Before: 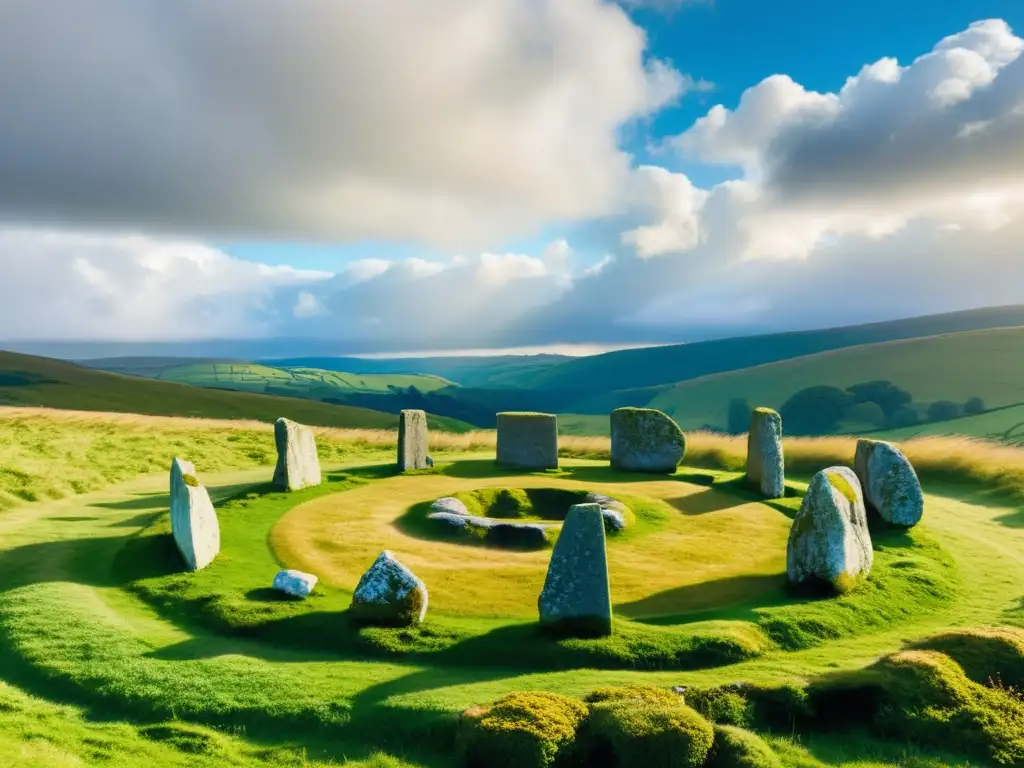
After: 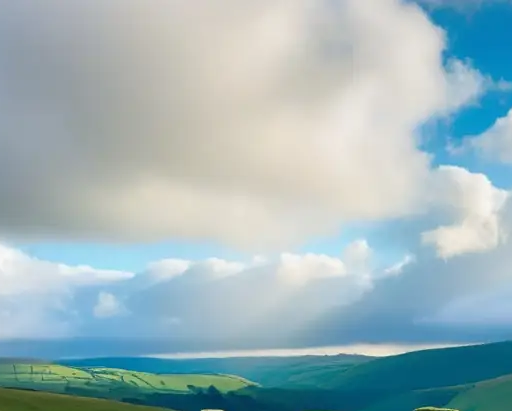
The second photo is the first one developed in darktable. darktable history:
crop: left 19.556%, right 30.401%, bottom 46.458%
sharpen: amount 0.2
